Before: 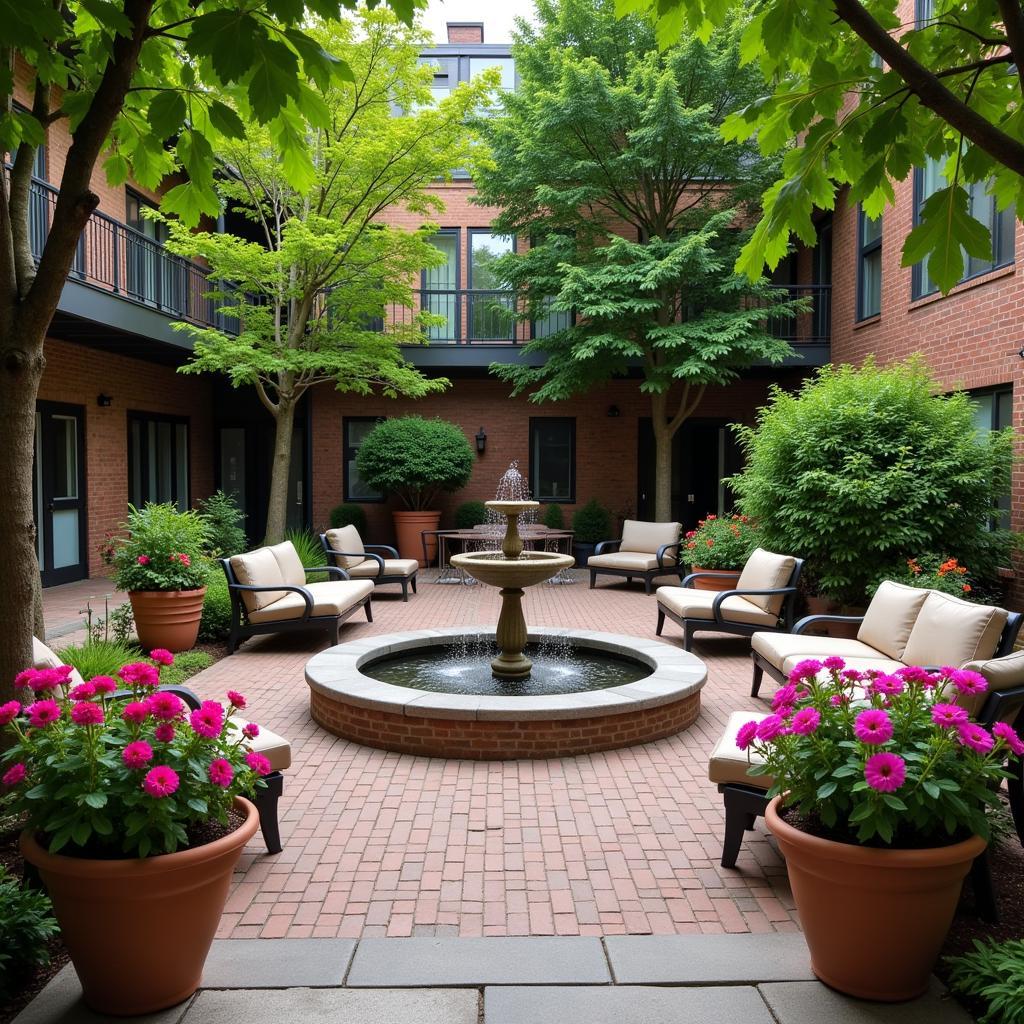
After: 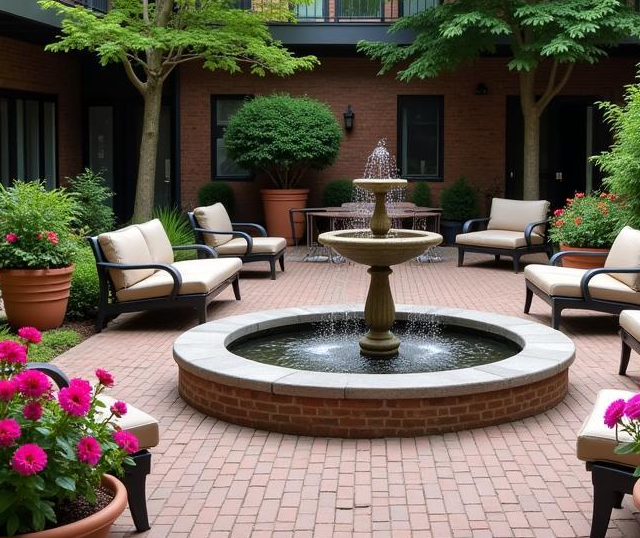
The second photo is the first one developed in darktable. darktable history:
crop: left 12.966%, top 31.537%, right 24.531%, bottom 15.846%
